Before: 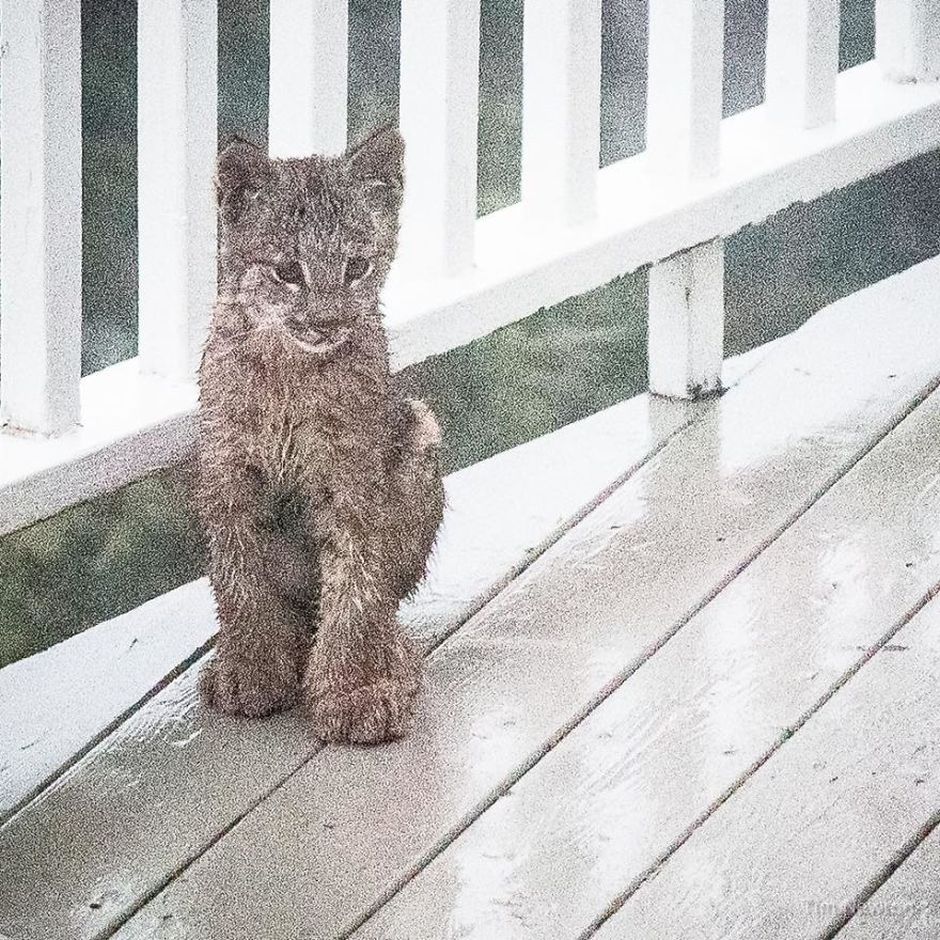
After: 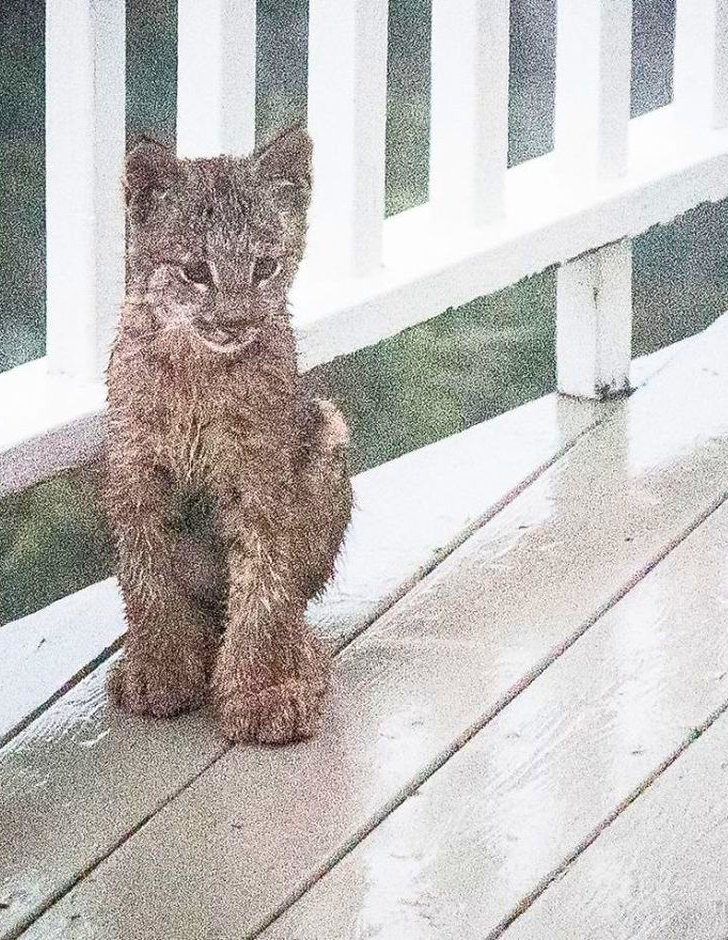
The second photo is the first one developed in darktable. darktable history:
color balance rgb: perceptual saturation grading › global saturation 40%, global vibrance 15%
crop: left 9.88%, right 12.664%
